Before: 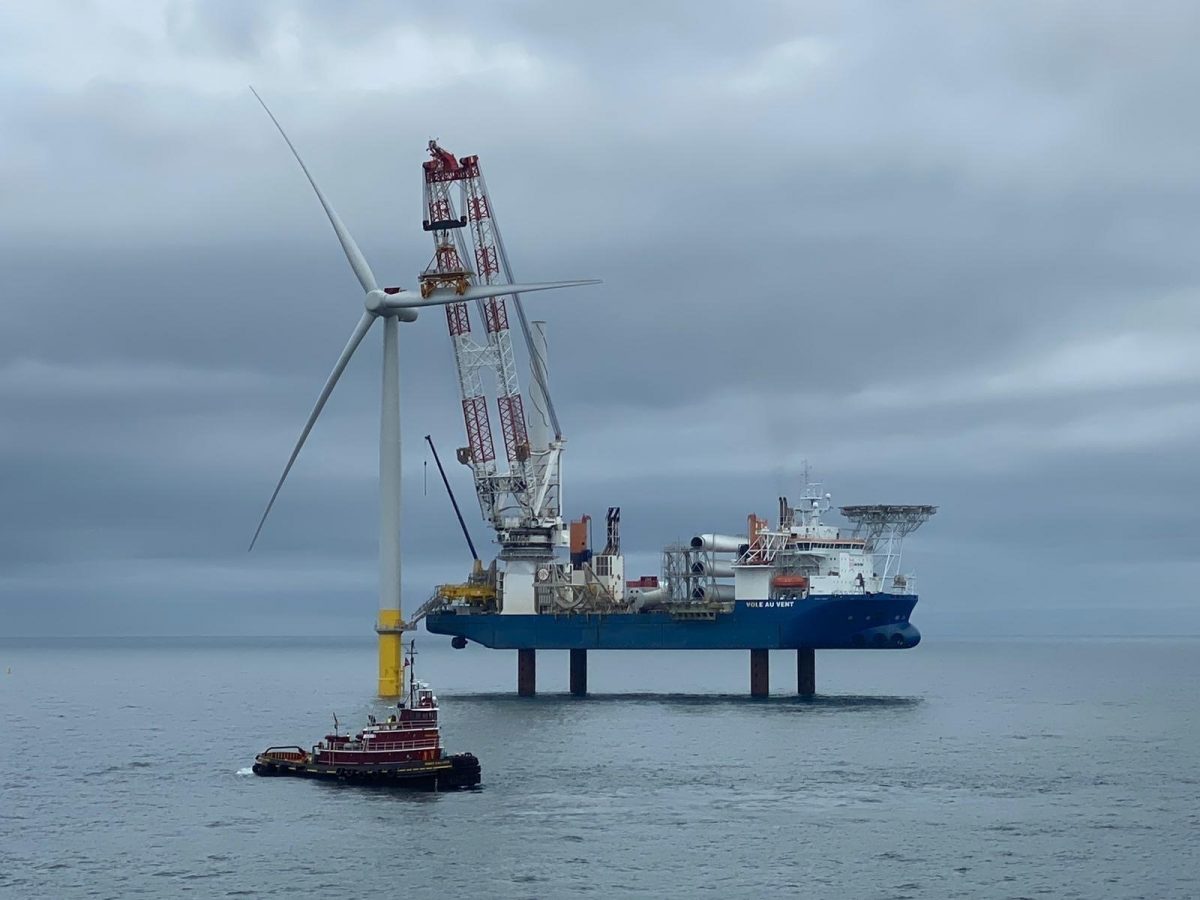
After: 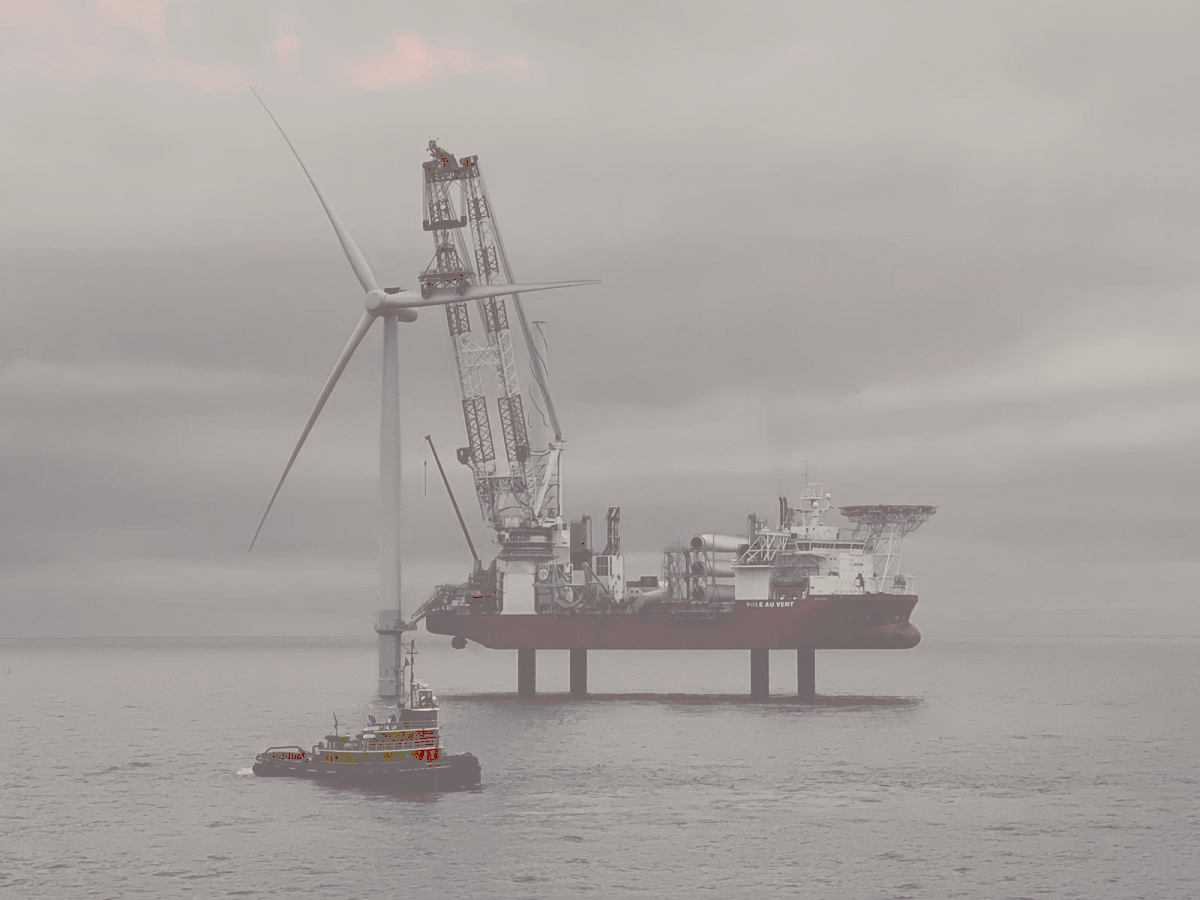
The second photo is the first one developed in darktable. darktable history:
tone curve: curves: ch0 [(0, 0) (0.003, 0.43) (0.011, 0.433) (0.025, 0.434) (0.044, 0.436) (0.069, 0.439) (0.1, 0.442) (0.136, 0.446) (0.177, 0.449) (0.224, 0.454) (0.277, 0.462) (0.335, 0.488) (0.399, 0.524) (0.468, 0.566) (0.543, 0.615) (0.623, 0.666) (0.709, 0.718) (0.801, 0.761) (0.898, 0.801) (1, 1)], preserve colors none
color look up table: target L [81.9, 84.09, 83.16, 79.17, 49.42, 57.06, 56.87, 36.39, 37.23, 34.4, 8.161, 8.161, 81.17, 74.59, 63.11, 56.08, 65.46, 52.8, 32.92, 40.5, 45.93, 32.92, 2.65, 5.79, 4.039, 97.51, 78.25, 91, 76.82, 88.44, 50.86, 87.56, 84.71, 56.78, 60.7, 61.65, 46.58, 32.92, 41.54, 43.02, 15.91, 12.43, 12.43, 89.74, 88.44, 61.65, 63.07, 37.86, 24.23], target a [2.486, 2.632, 1.475, 3.901, 3.869, 3.485, 2.722, 6.604, 6.353, 6.767, 40.42, 40.42, 2.351, 2.73, 3.027, 3.623, 2.714, 4.415, 6.836, 5.029, 5.111, 6.836, 17.18, 35.36, 27.26, 7.438, 2.56, 1.476, 3.158, 2.429, 3.409, 1.197, 1.297, 2.548, 2.904, 2.903, 4.956, 6.836, 6.222, 5.383, 37.99, 37.83, 37.83, 2.733, 2.429, 2.903, 2.766, 6.876, 19.51], target b [6.662, 6.449, 7.352, 8.072, 1.337, 2.084, 2.525, 1.307, 1.33, 1.468, 12.64, 12.64, 7.845, 4.17, 2.201, 2.465, 3.666, 2.083, 1.464, 0.957, 0.95, 1.464, 3.673, 9.05, 6.049, 16.58, 6.664, 10.42, 6.576, 8.747, 1.674, 8.518, 7.353, 1.624, 3.391, 2.469, 1.973, 1.464, 1.166, 0.978, 13.99, 13.92, 13.92, 9.639, 8.747, 2.469, 3.21, 1.482, 5.083], num patches 49
